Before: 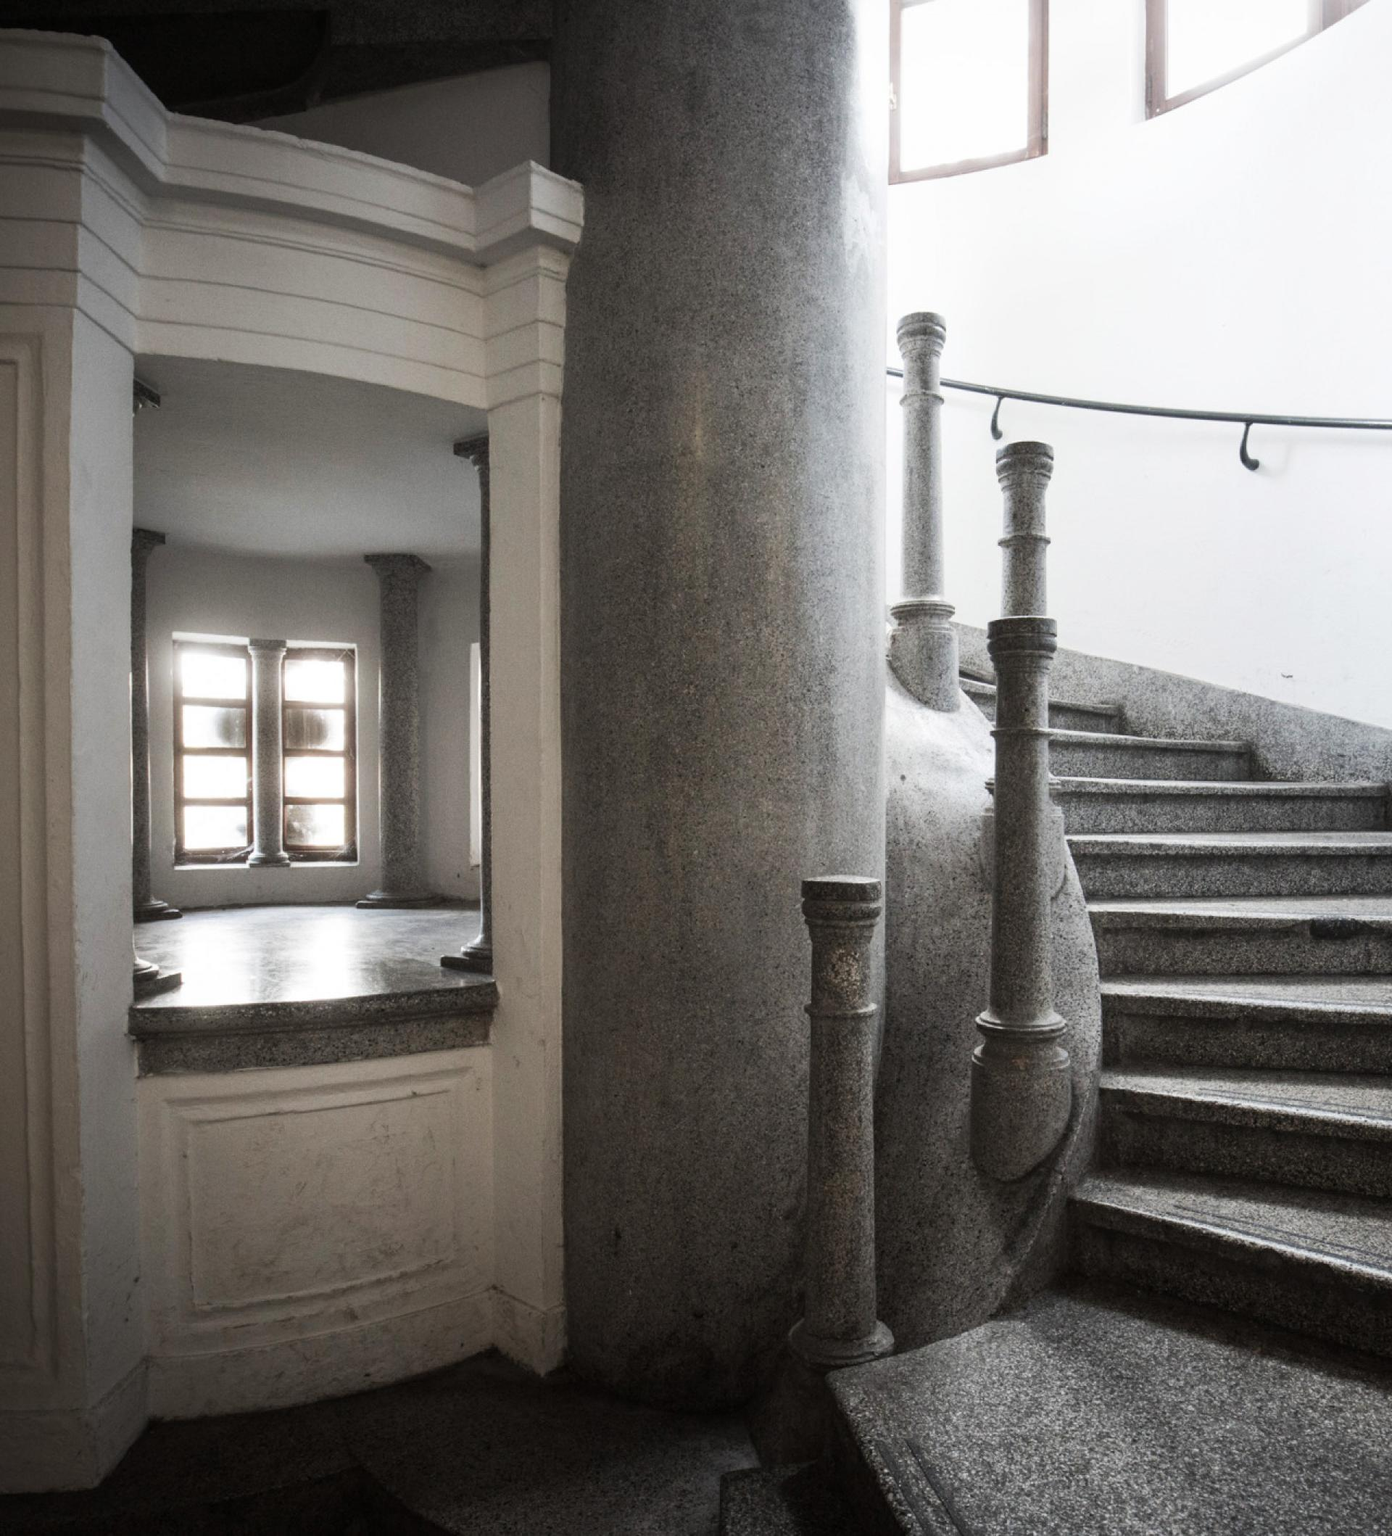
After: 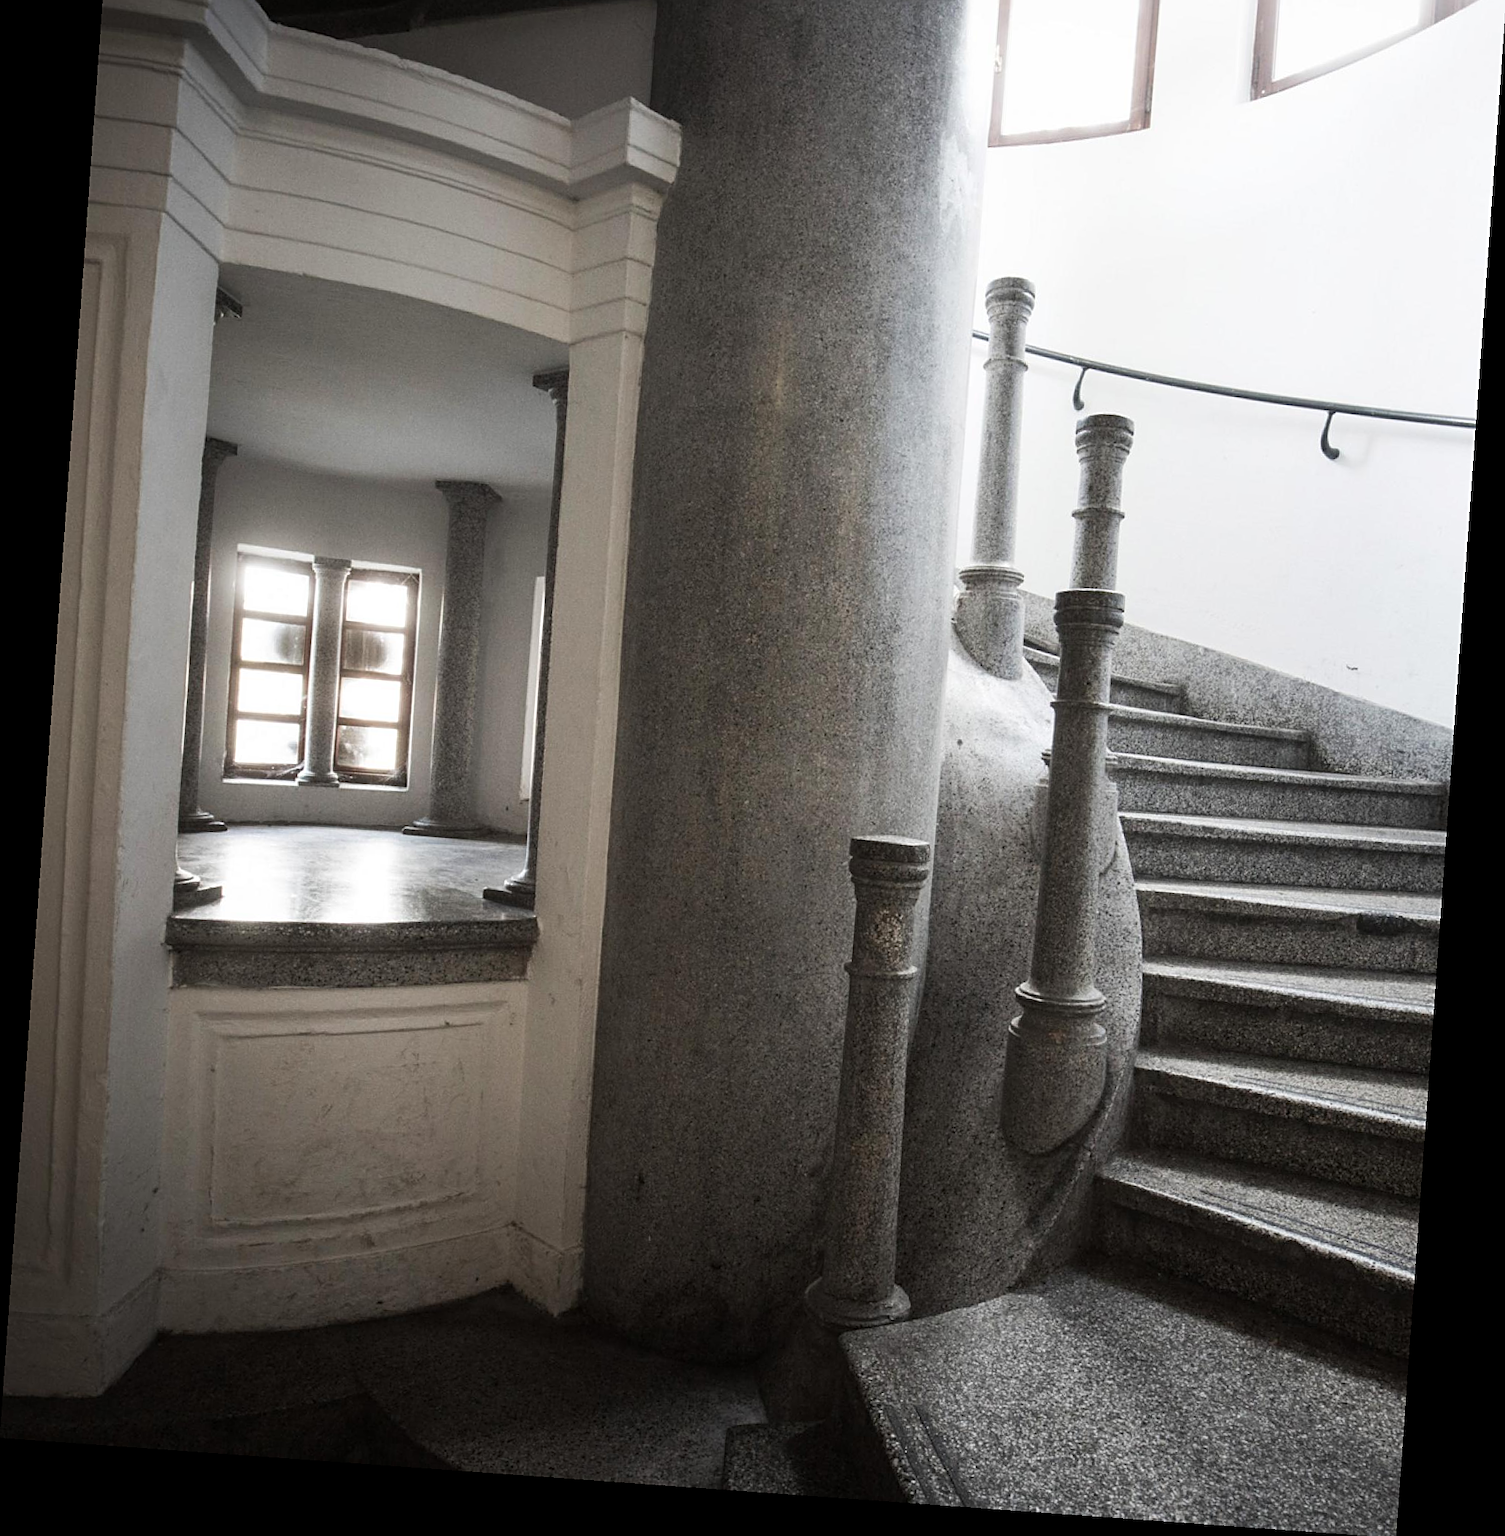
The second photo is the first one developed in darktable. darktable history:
sharpen: on, module defaults
rotate and perspective: rotation 4.1°, automatic cropping off
crop and rotate: top 6.25%
